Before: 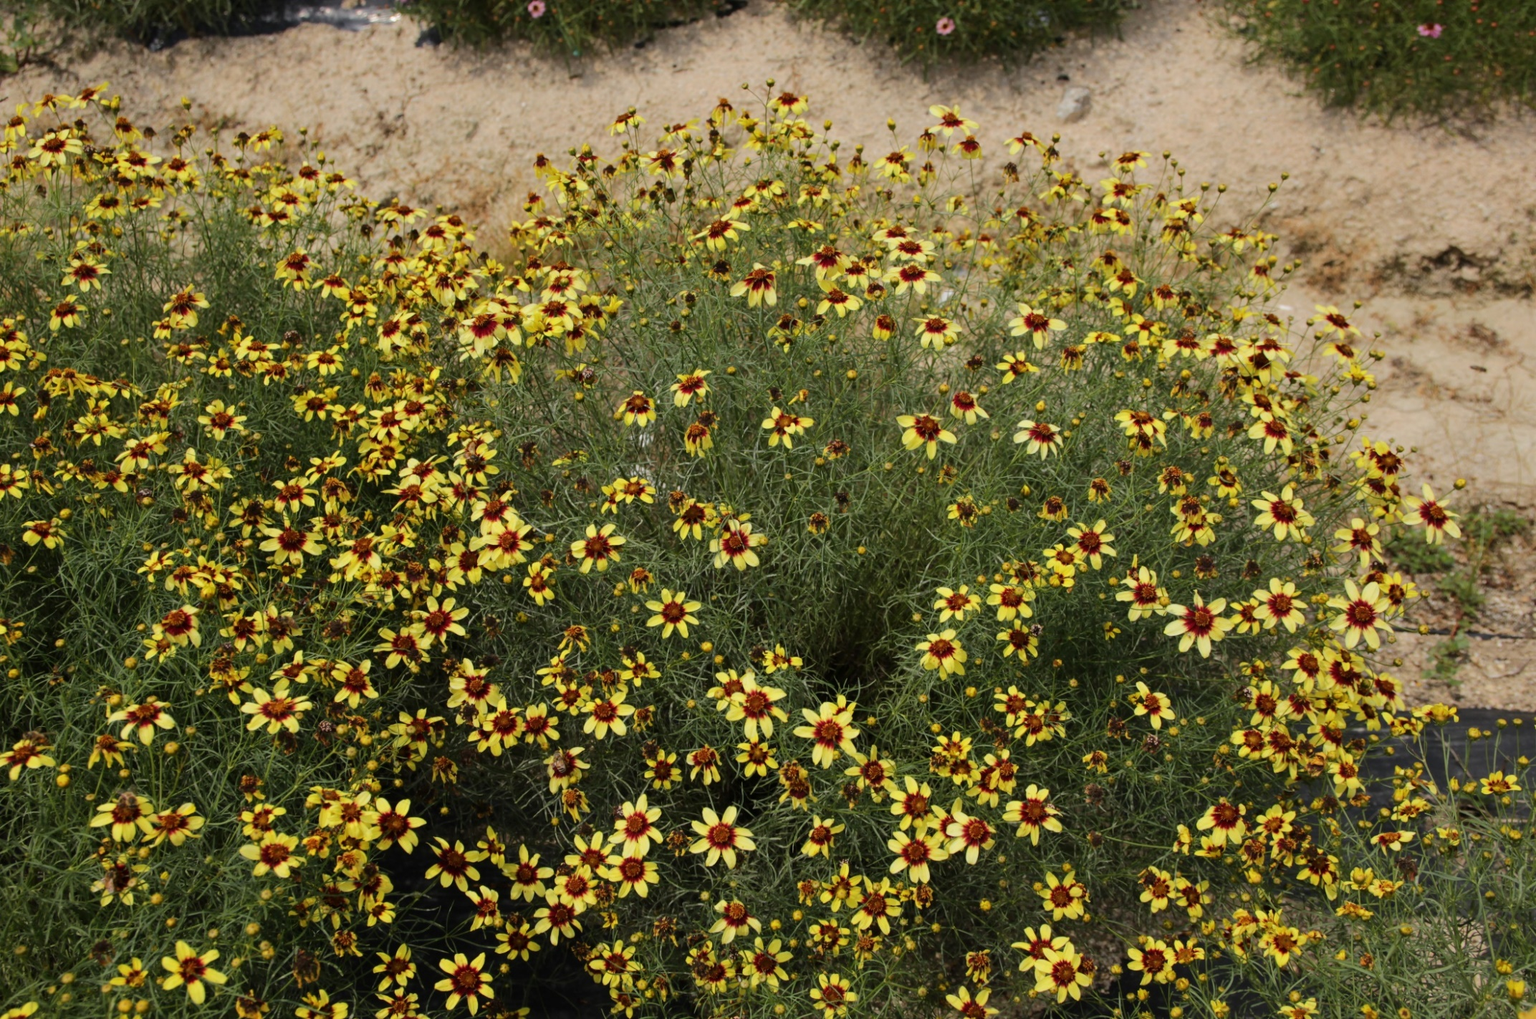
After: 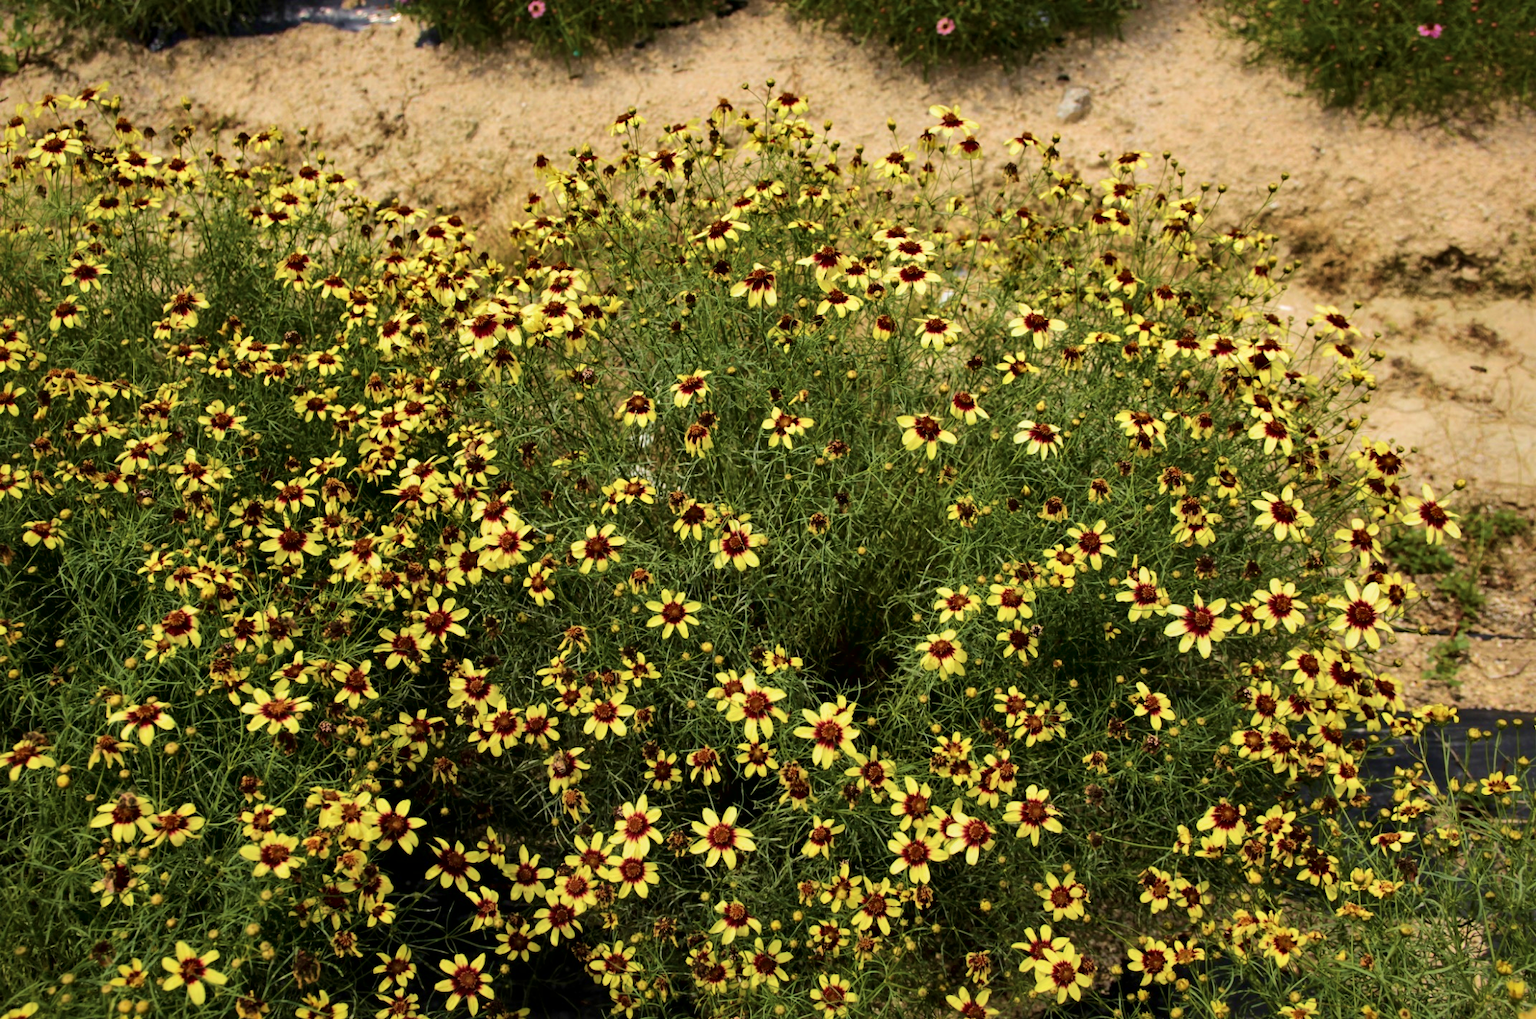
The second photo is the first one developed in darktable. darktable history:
velvia: strength 74%
local contrast: mode bilateral grid, contrast 100, coarseness 100, detail 165%, midtone range 0.2
